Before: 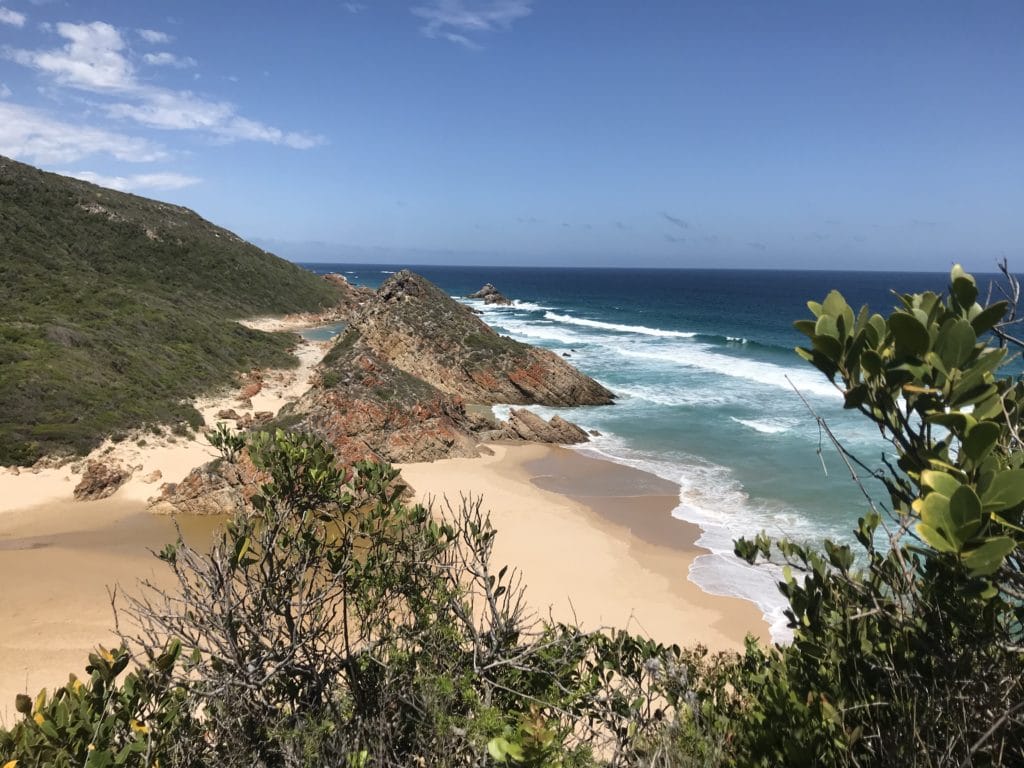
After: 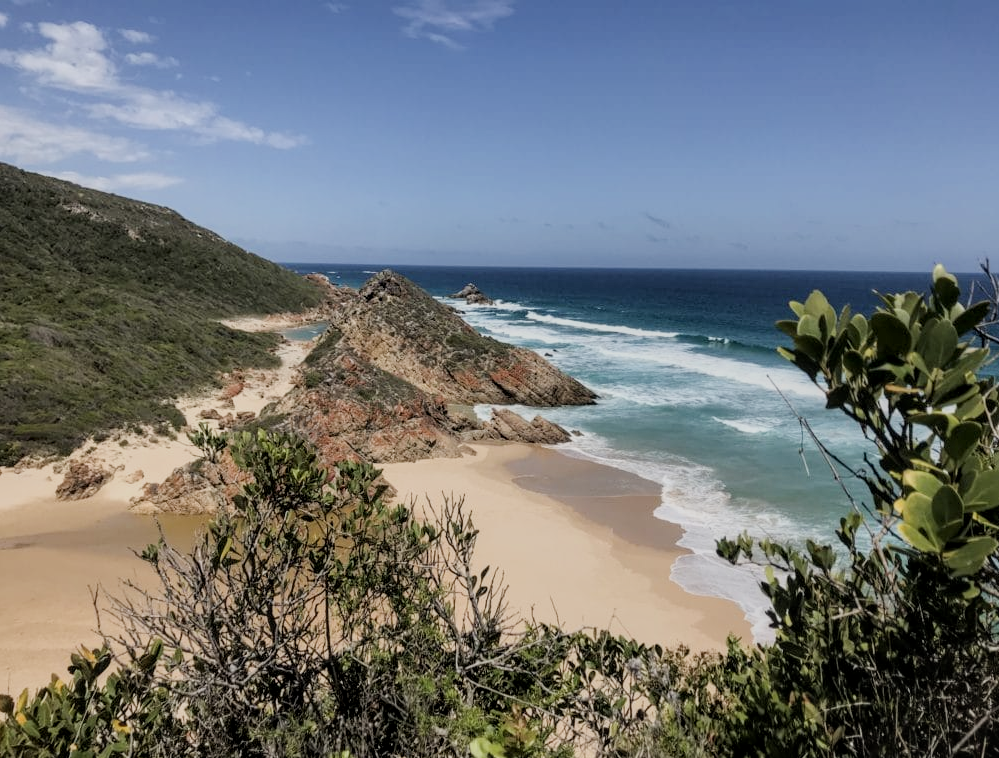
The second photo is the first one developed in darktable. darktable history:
filmic rgb: black relative exposure -7.65 EV, white relative exposure 4.56 EV, hardness 3.61
local contrast: on, module defaults
crop and rotate: left 1.774%, right 0.633%, bottom 1.28%
